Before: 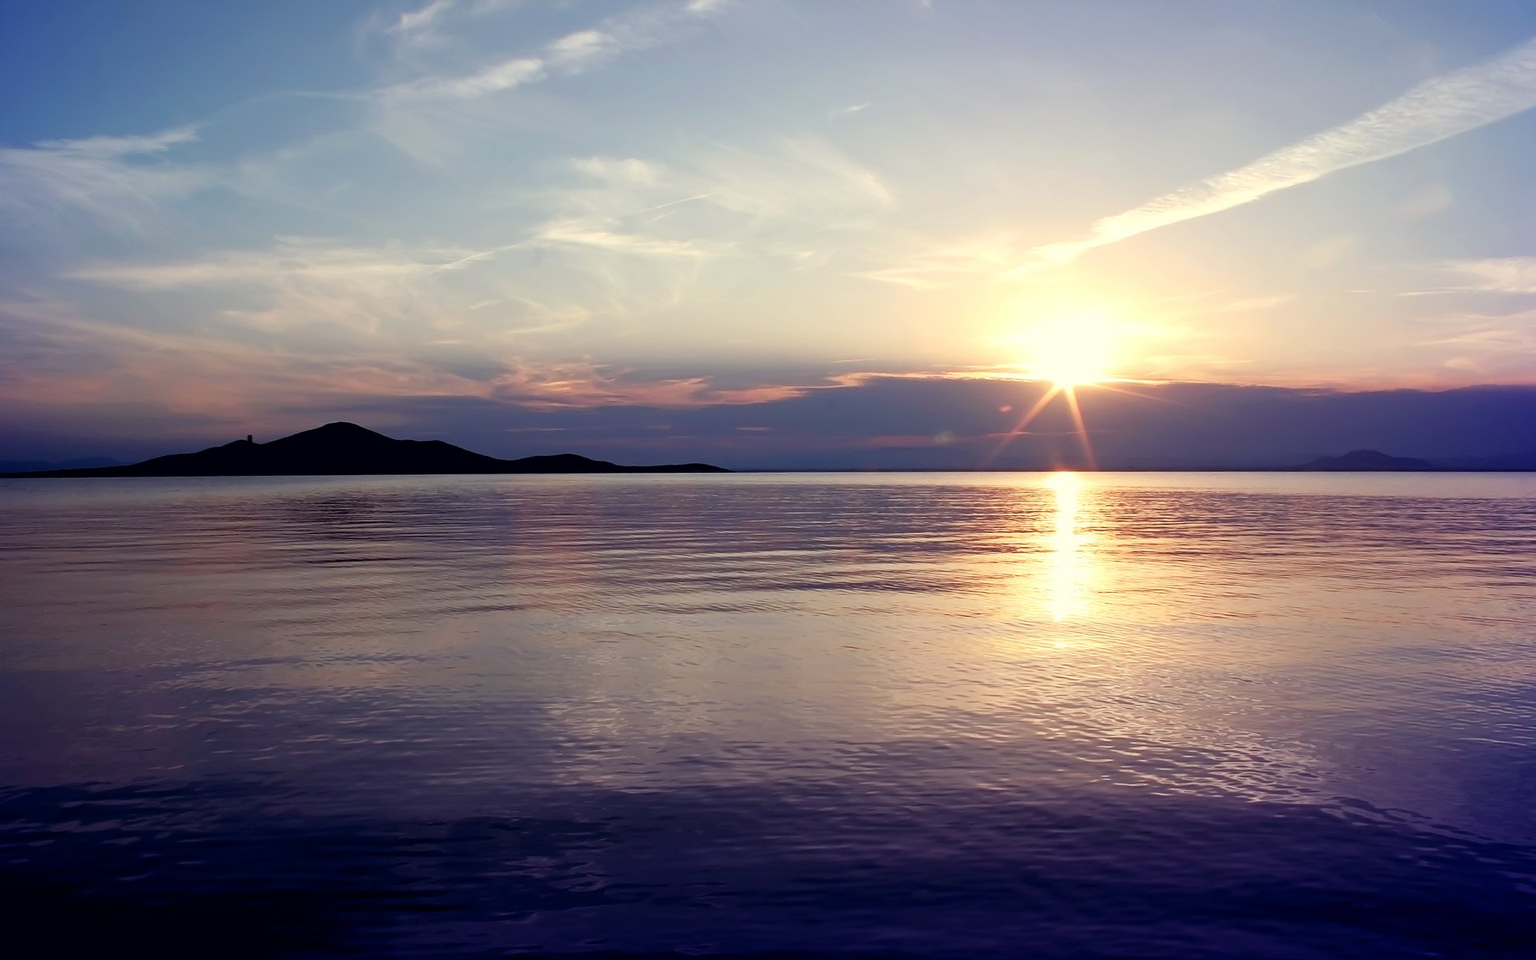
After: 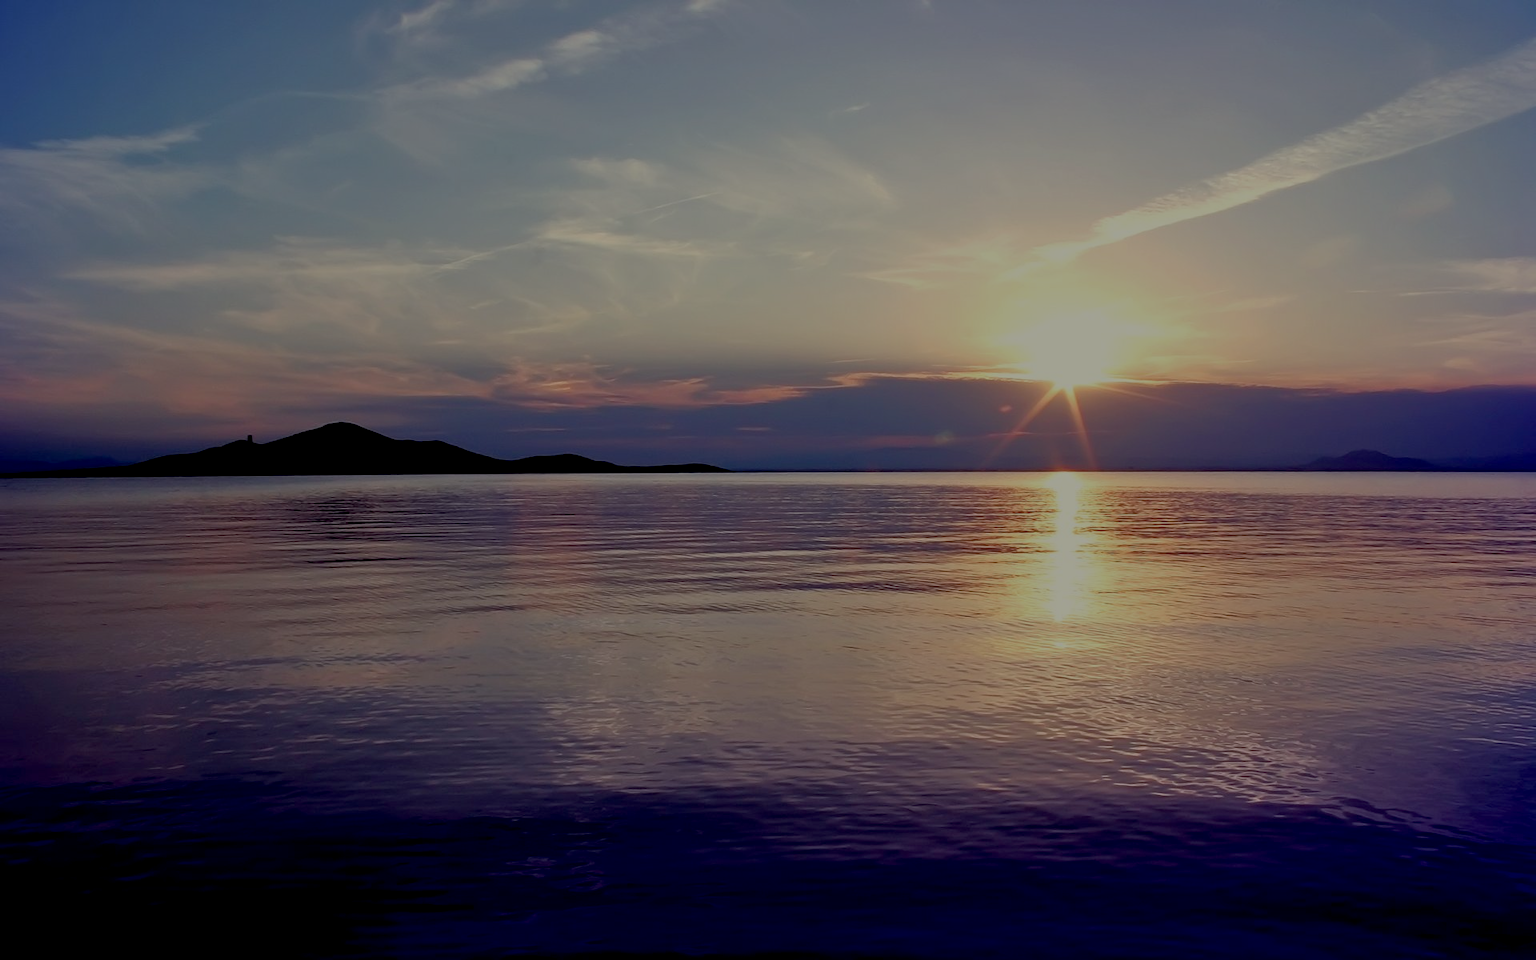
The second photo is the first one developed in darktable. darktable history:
exposure: black level correction 0.011, exposure -0.475 EV, compensate exposure bias true, compensate highlight preservation false
tone equalizer: -8 EV -0.031 EV, -7 EV 0.017 EV, -6 EV -0.009 EV, -5 EV 0.004 EV, -4 EV -0.031 EV, -3 EV -0.235 EV, -2 EV -0.681 EV, -1 EV -0.98 EV, +0 EV -0.986 EV, mask exposure compensation -0.493 EV
